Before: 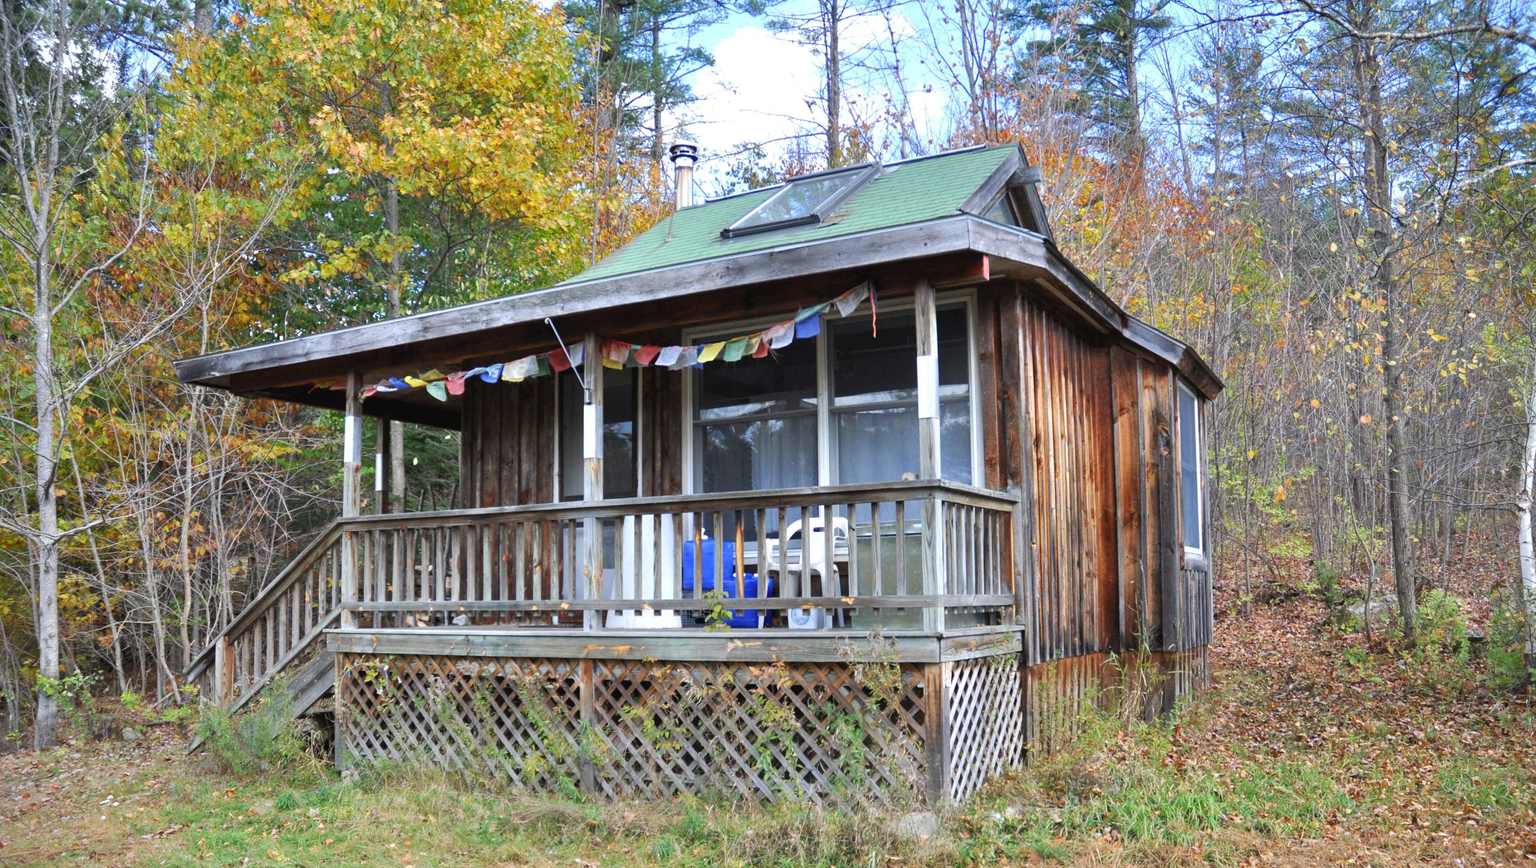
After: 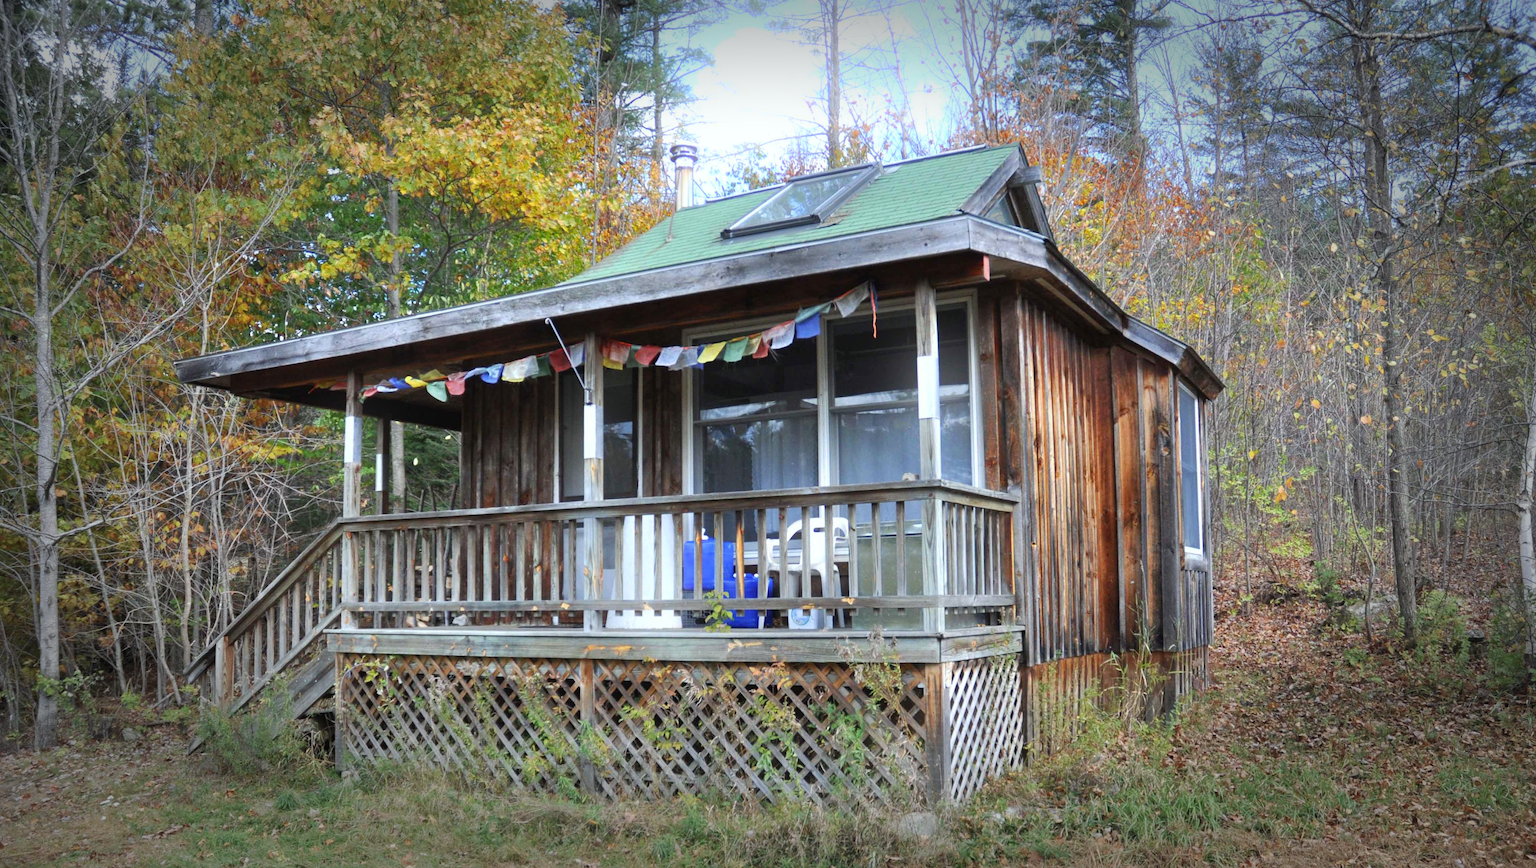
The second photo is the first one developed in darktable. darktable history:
vignetting: fall-off start 66.7%, fall-off radius 39.74%, brightness -0.576, saturation -0.258, automatic ratio true, width/height ratio 0.671, dithering 16-bit output
bloom: size 15%, threshold 97%, strength 7%
white balance: red 0.978, blue 0.999
